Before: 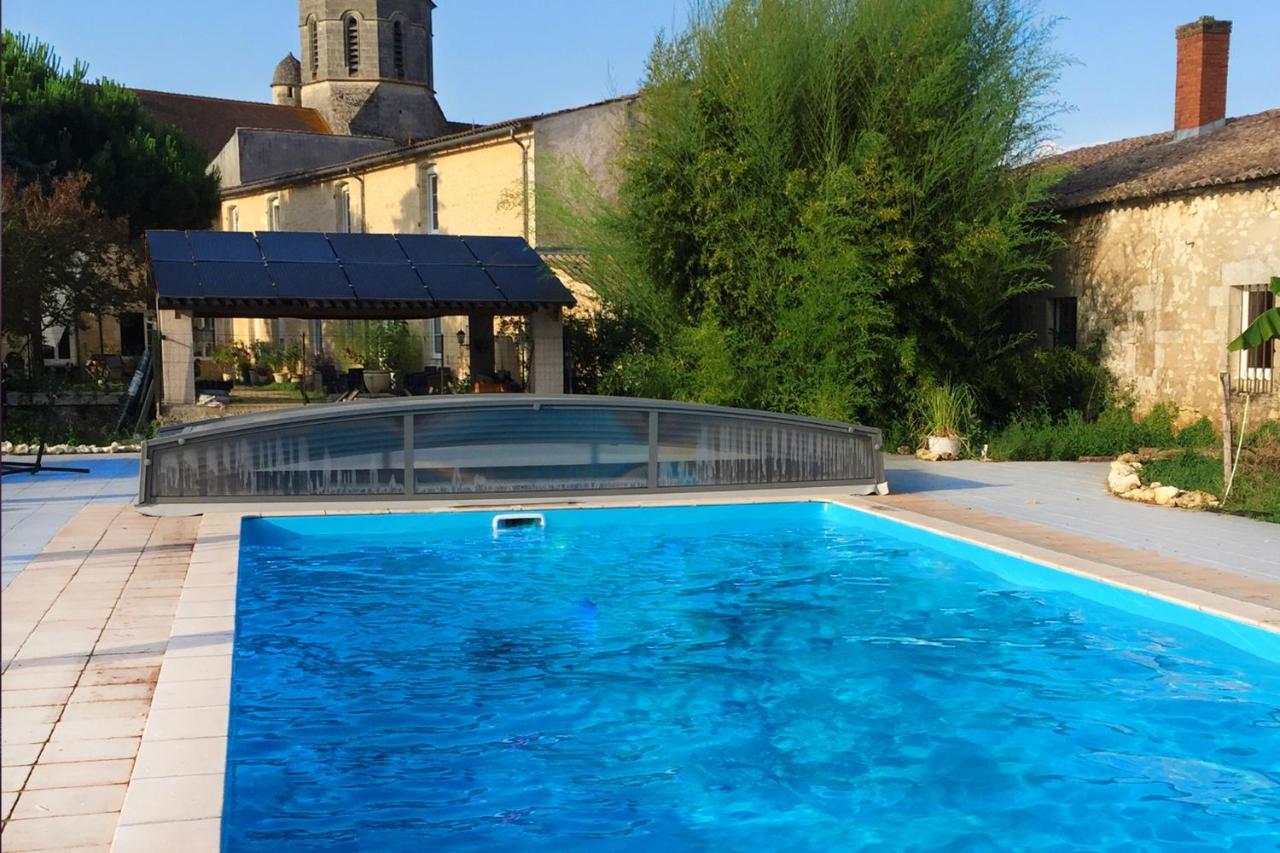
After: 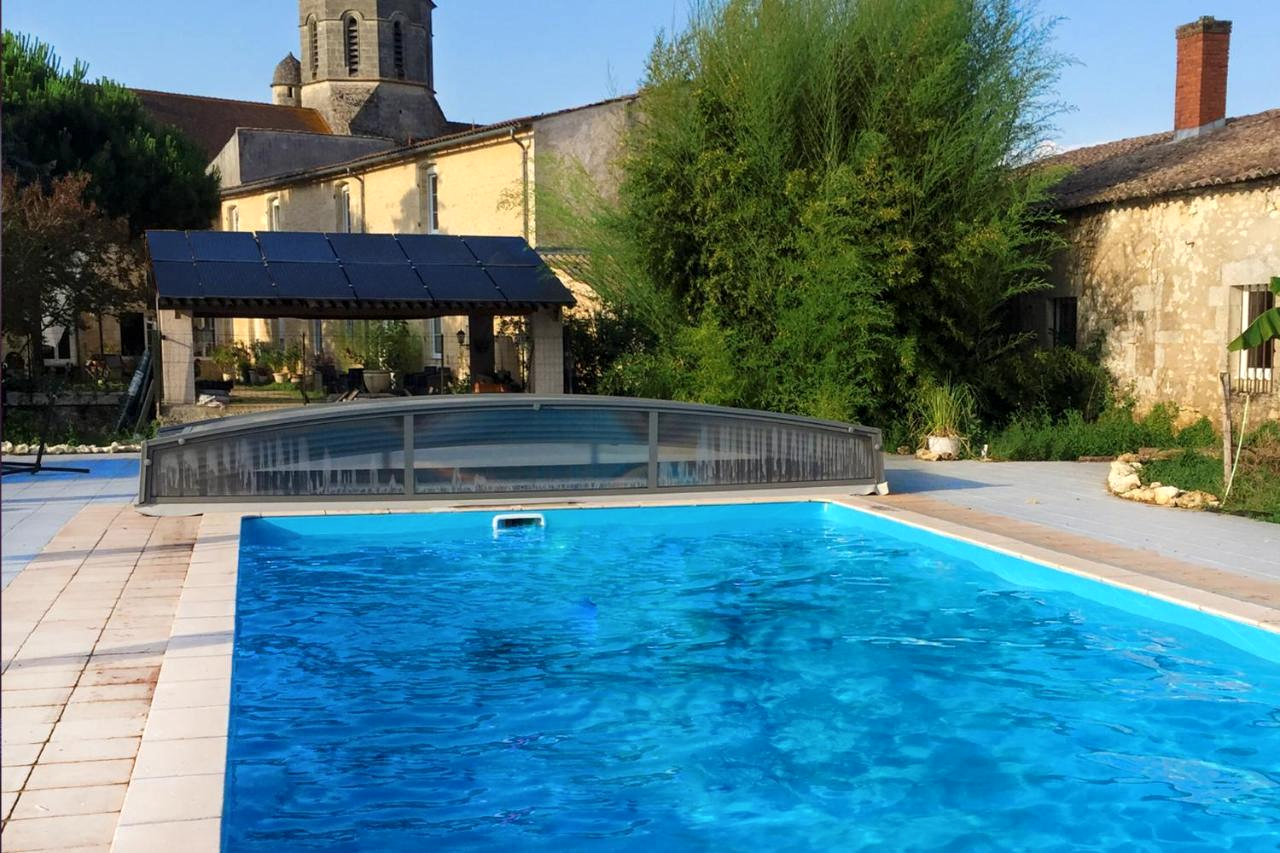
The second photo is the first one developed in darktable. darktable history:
local contrast: highlights 106%, shadows 99%, detail 119%, midtone range 0.2
